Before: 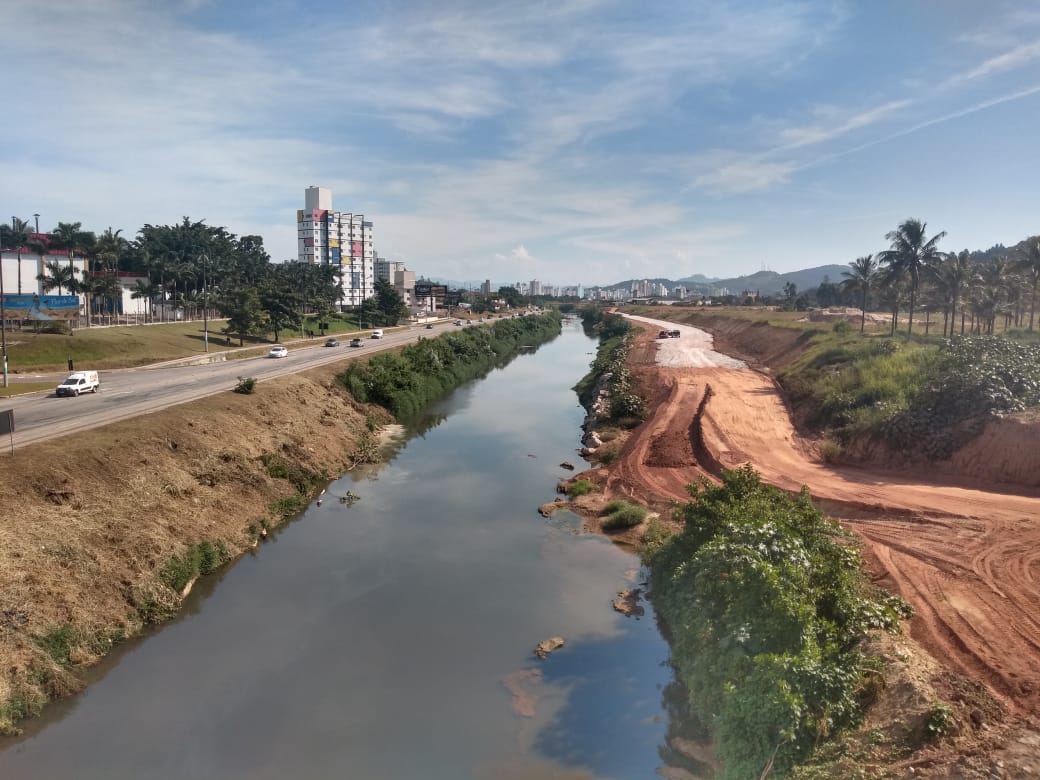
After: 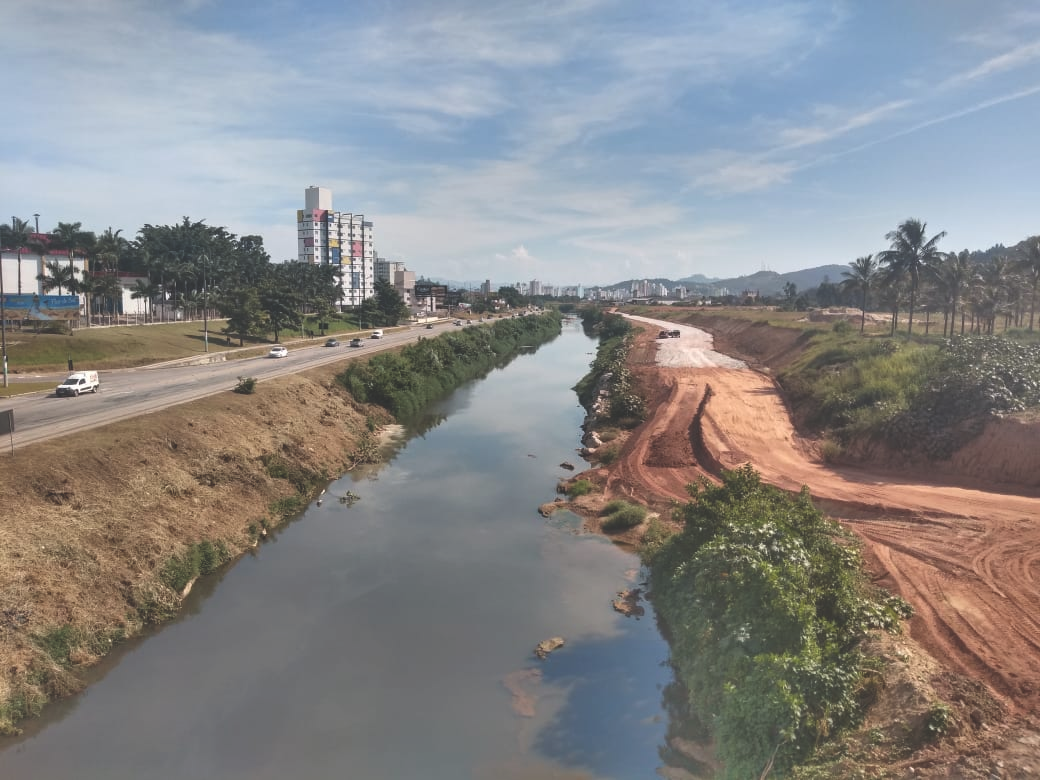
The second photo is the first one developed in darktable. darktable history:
exposure: black level correction -0.028, compensate highlight preservation false
white balance: emerald 1
